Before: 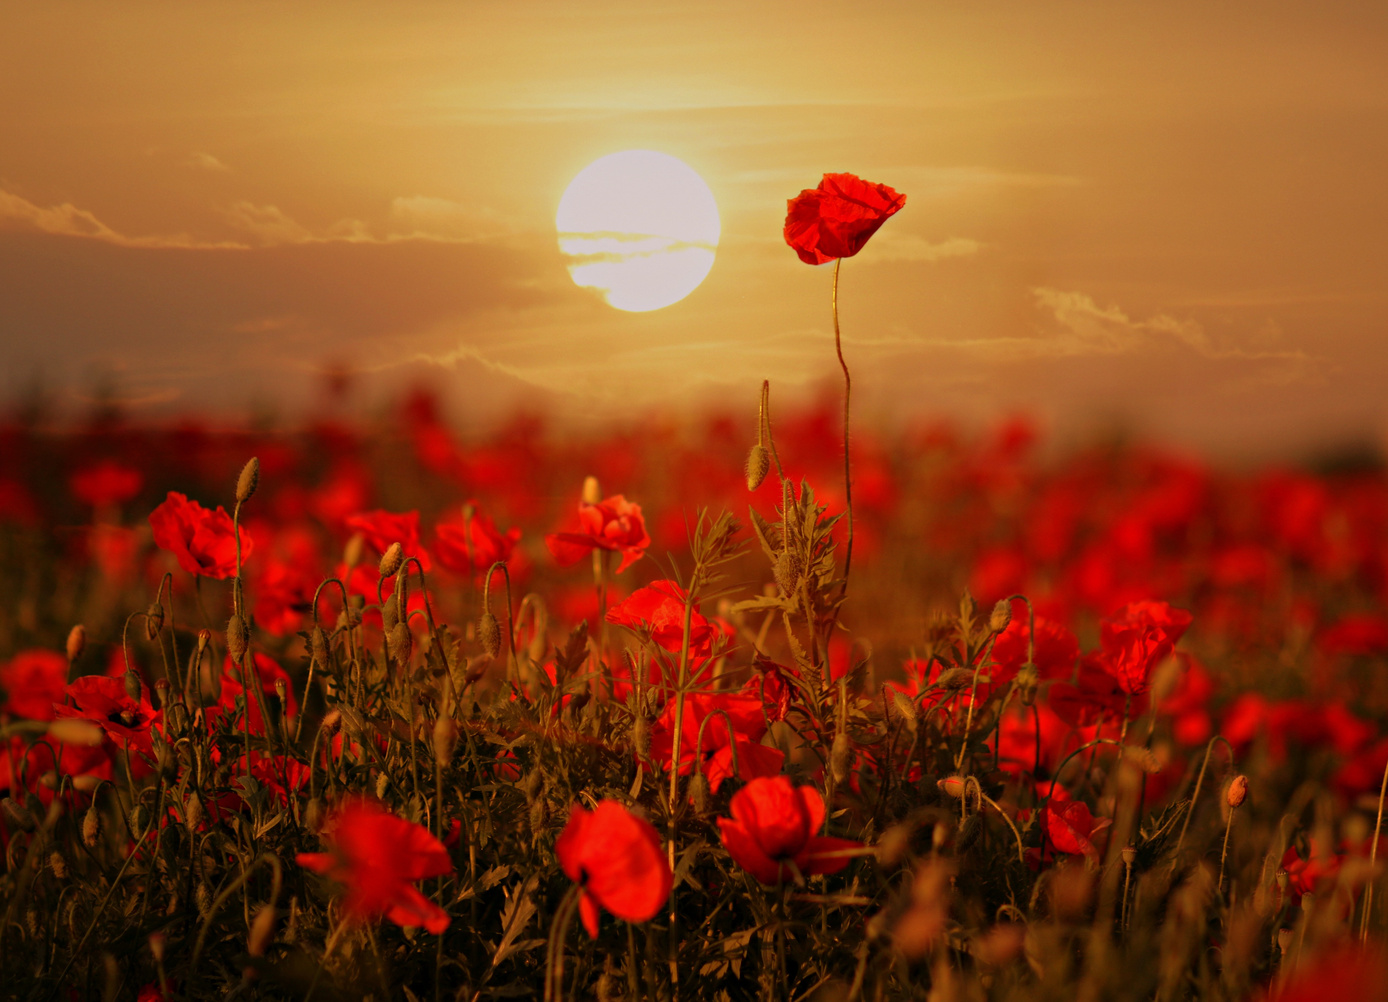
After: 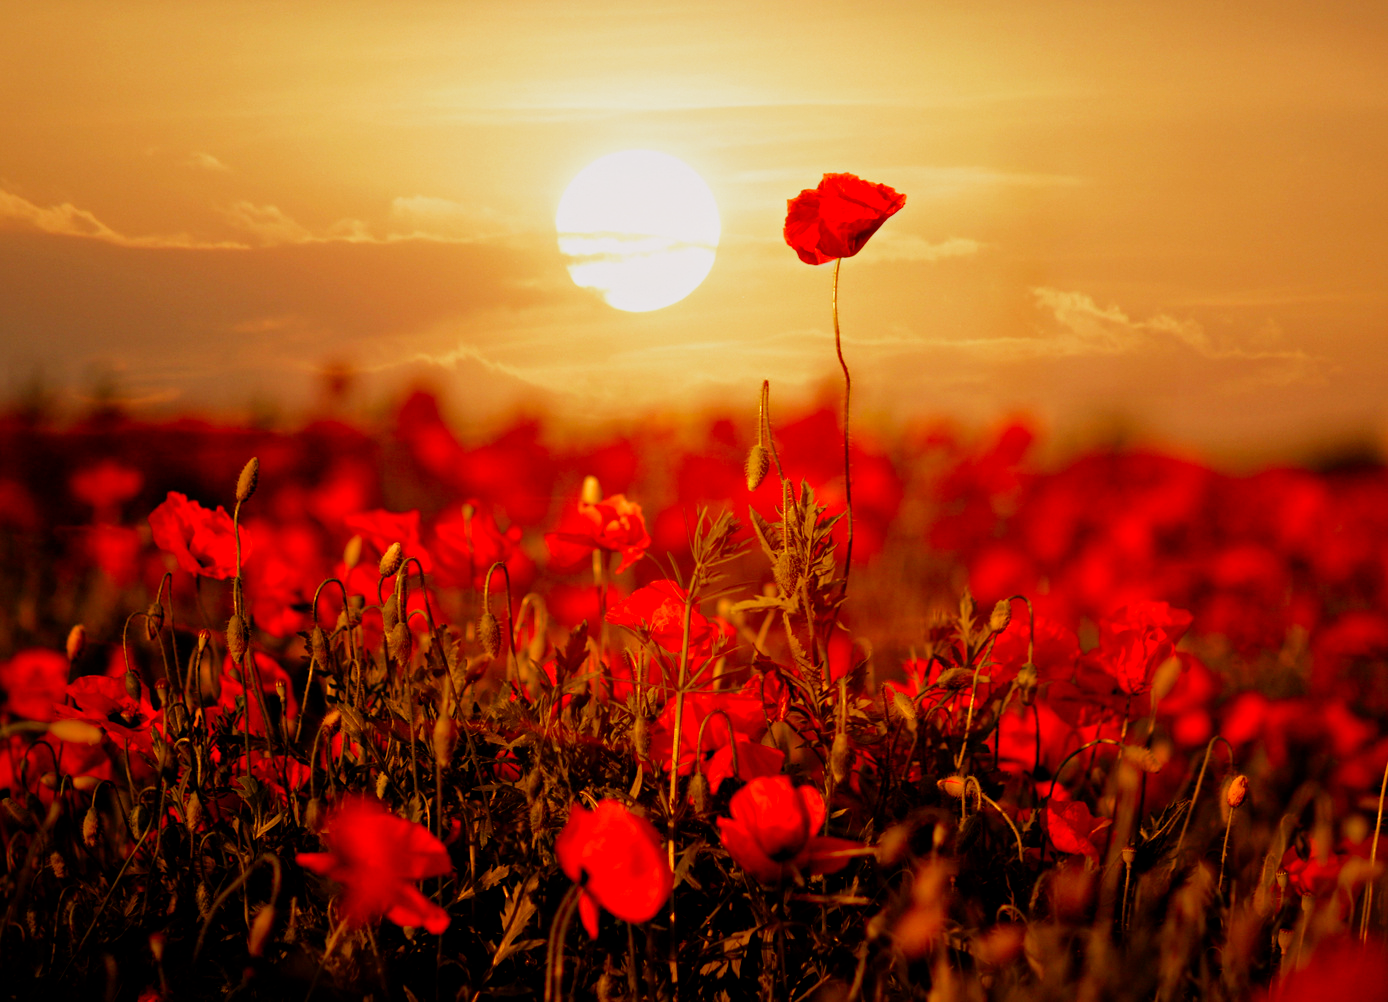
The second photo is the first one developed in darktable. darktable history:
filmic rgb: middle gray luminance 12.98%, black relative exposure -10.11 EV, white relative exposure 3.47 EV, threshold 5.98 EV, target black luminance 0%, hardness 5.8, latitude 45.24%, contrast 1.224, highlights saturation mix 5.32%, shadows ↔ highlights balance 26.67%, add noise in highlights 0.002, preserve chrominance no, color science v3 (2019), use custom middle-gray values true, contrast in highlights soft, enable highlight reconstruction true
